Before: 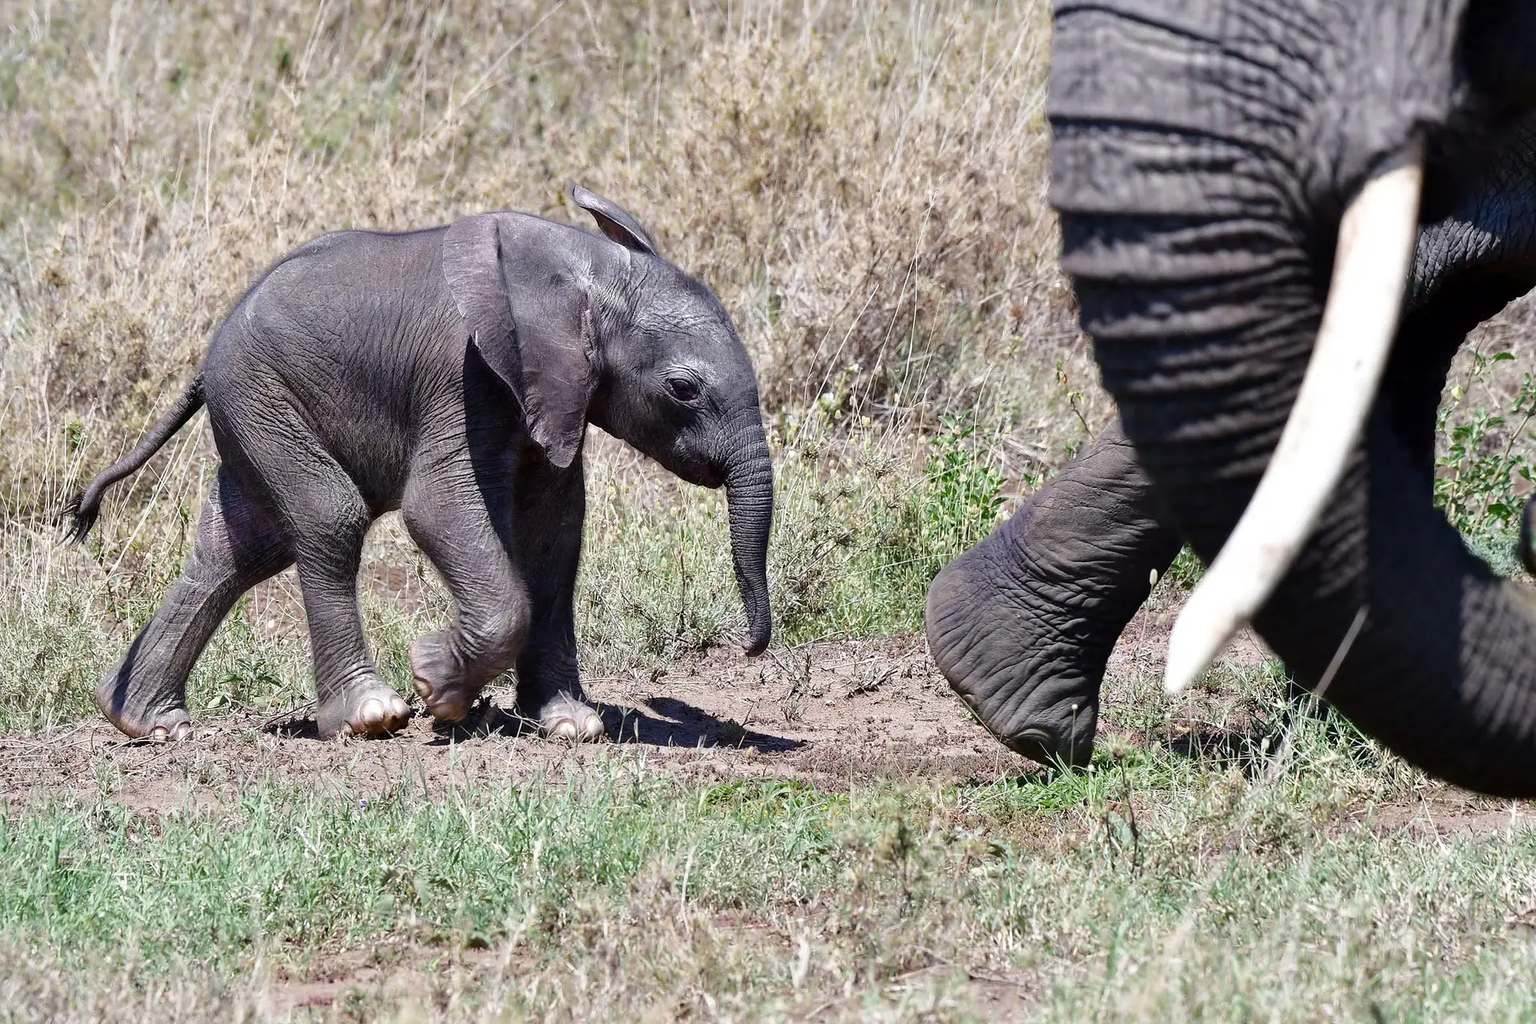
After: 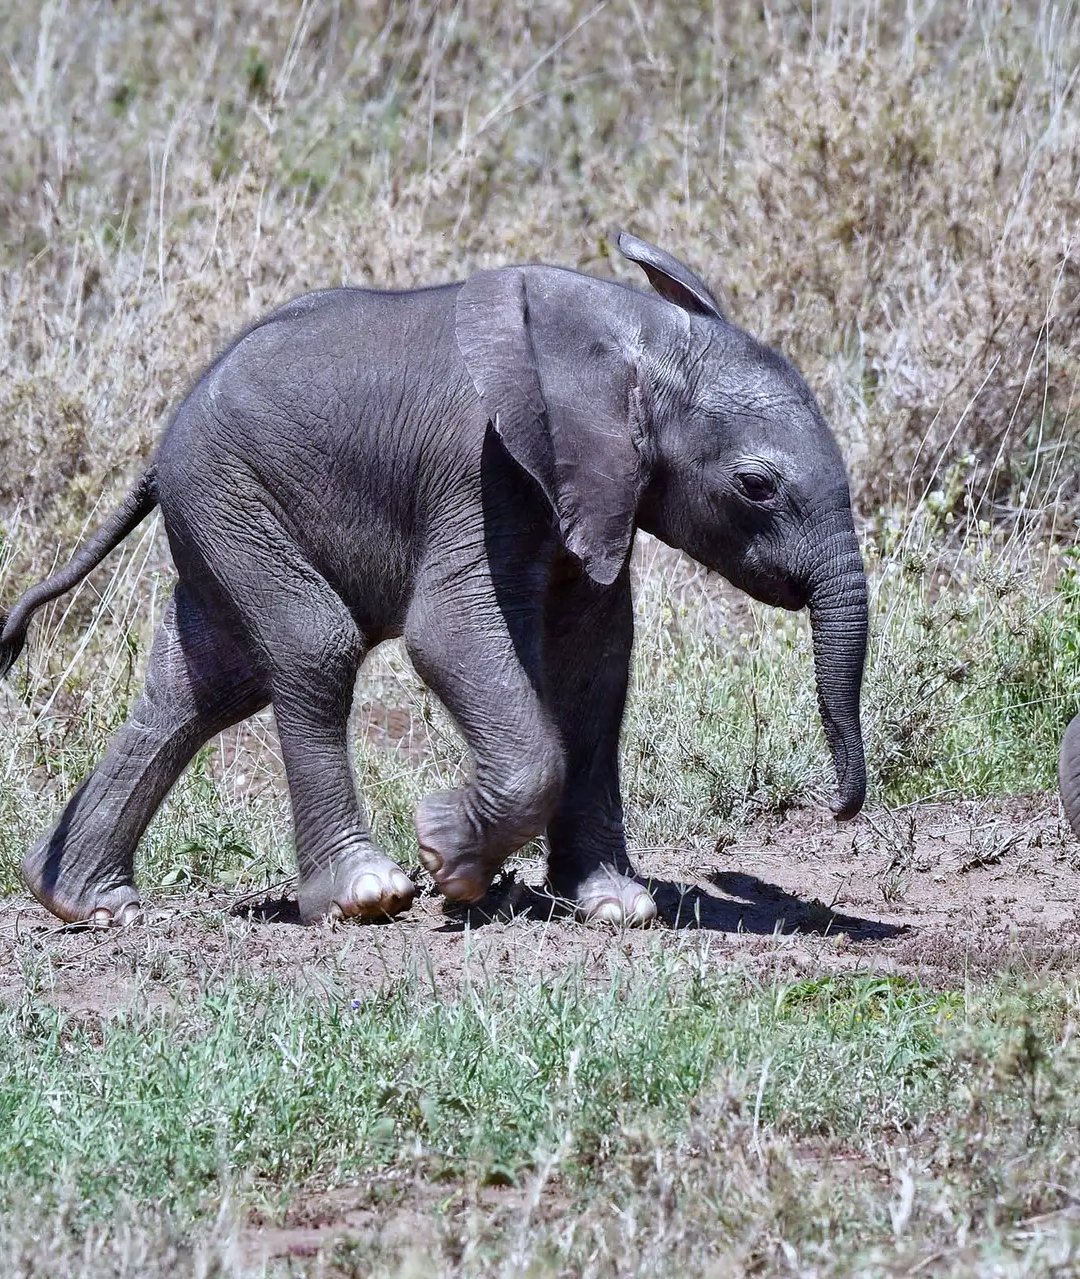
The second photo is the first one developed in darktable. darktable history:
white balance: red 0.954, blue 1.079
crop: left 5.114%, right 38.589%
shadows and highlights: low approximation 0.01, soften with gaussian
